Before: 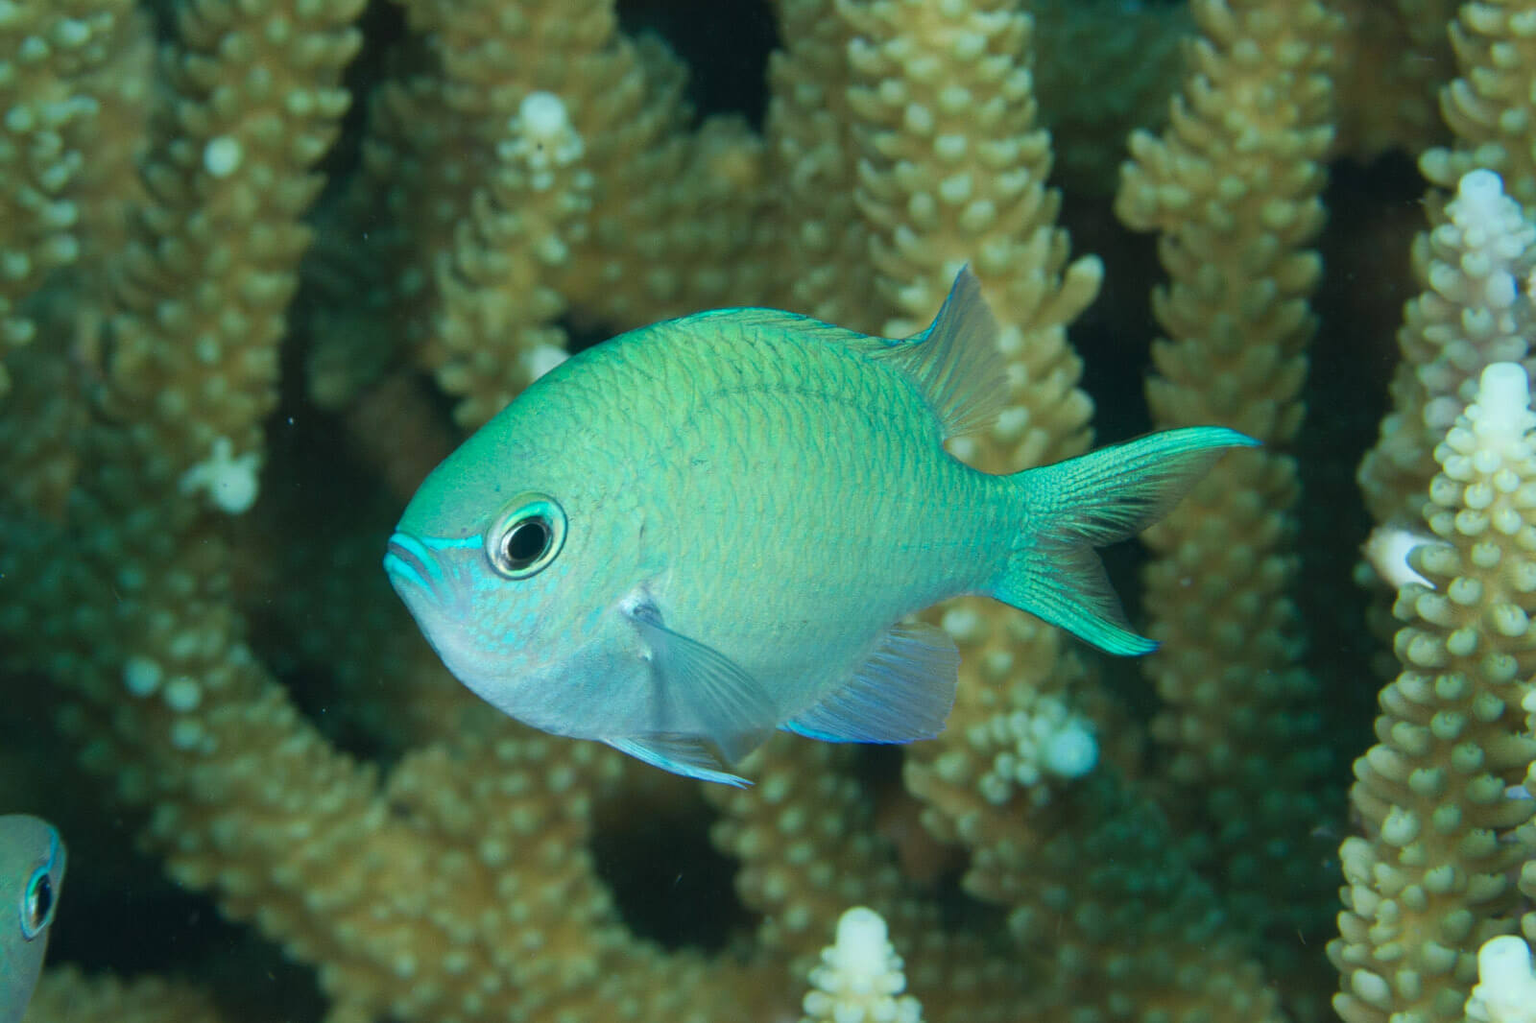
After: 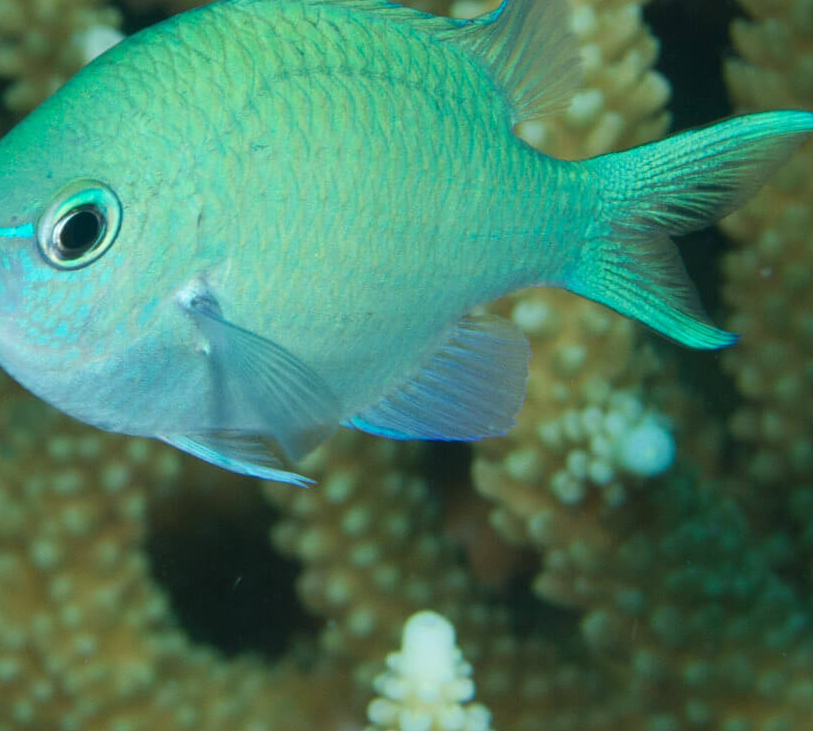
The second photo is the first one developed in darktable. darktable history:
crop and rotate: left 29.353%, top 31.372%, right 19.818%
